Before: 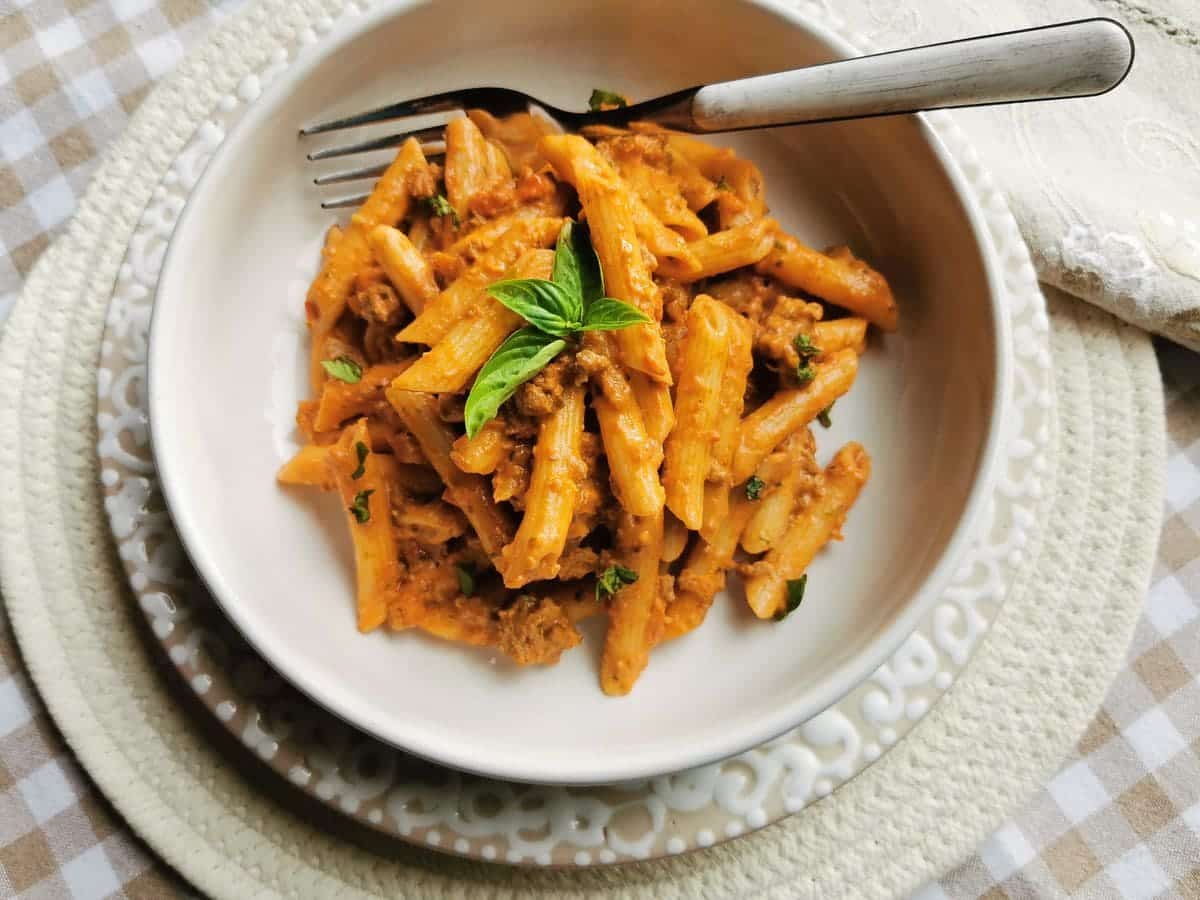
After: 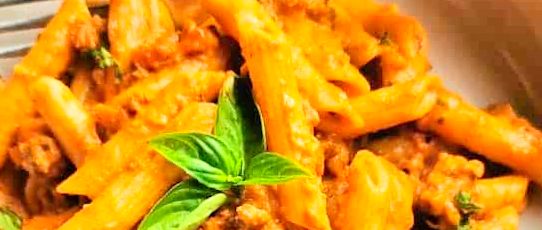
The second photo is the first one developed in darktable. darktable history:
rotate and perspective: rotation 0.8°, automatic cropping off
crop: left 28.64%, top 16.832%, right 26.637%, bottom 58.055%
contrast brightness saturation: contrast 0.23, brightness 0.1, saturation 0.29
tone equalizer: -7 EV 0.15 EV, -6 EV 0.6 EV, -5 EV 1.15 EV, -4 EV 1.33 EV, -3 EV 1.15 EV, -2 EV 0.6 EV, -1 EV 0.15 EV, mask exposure compensation -0.5 EV
